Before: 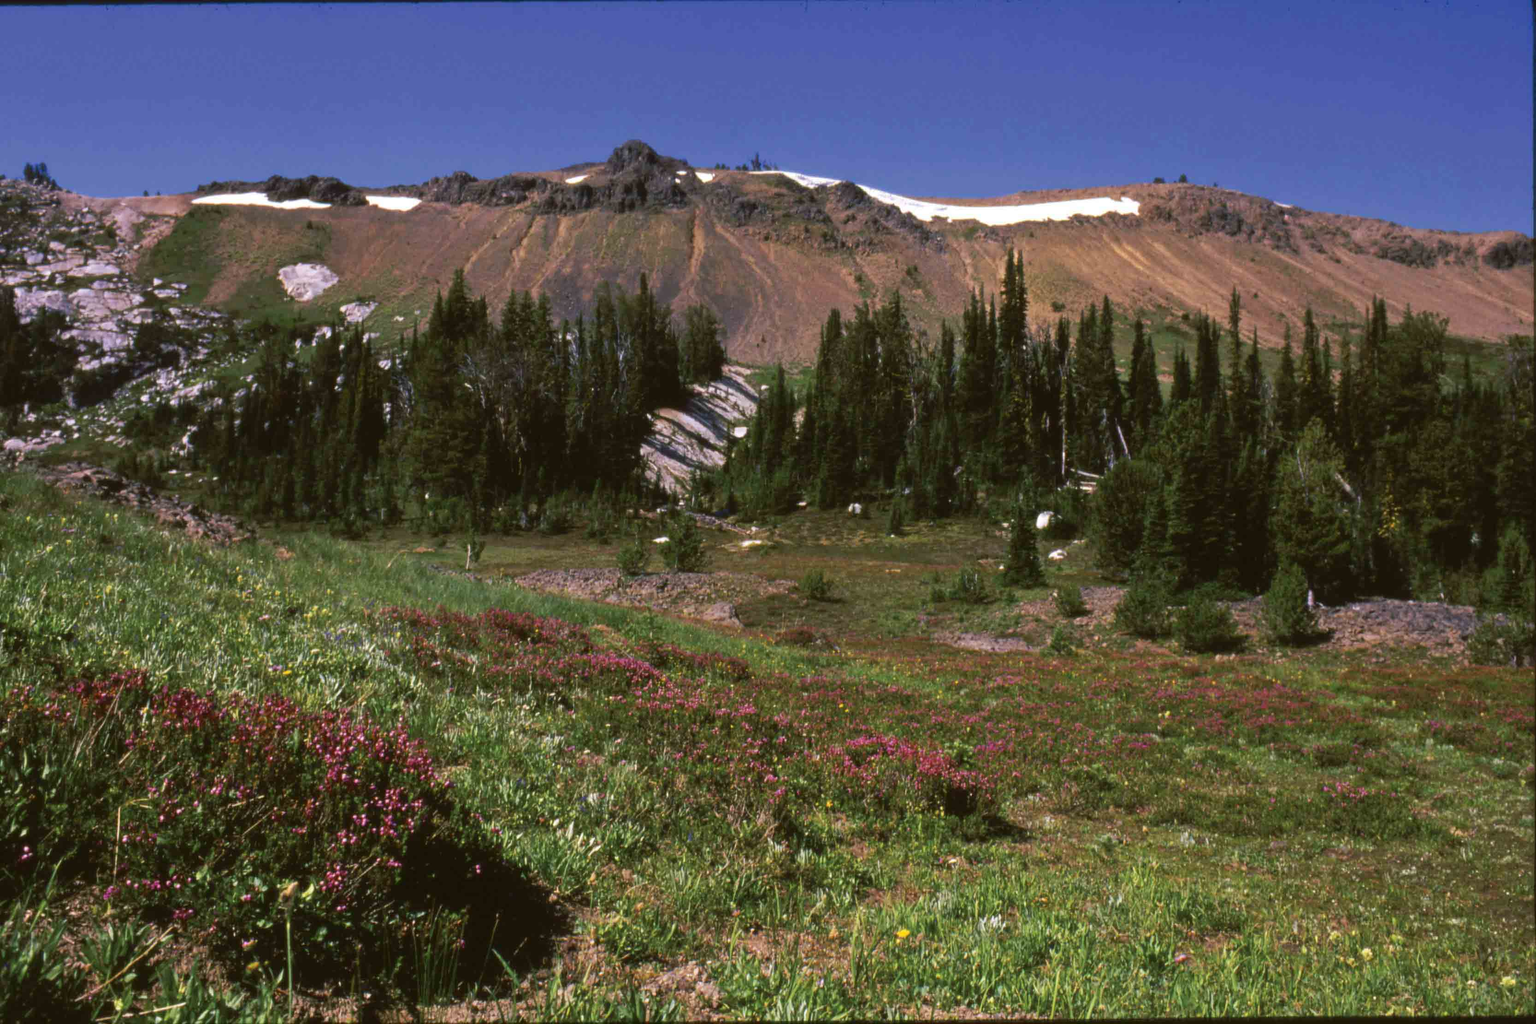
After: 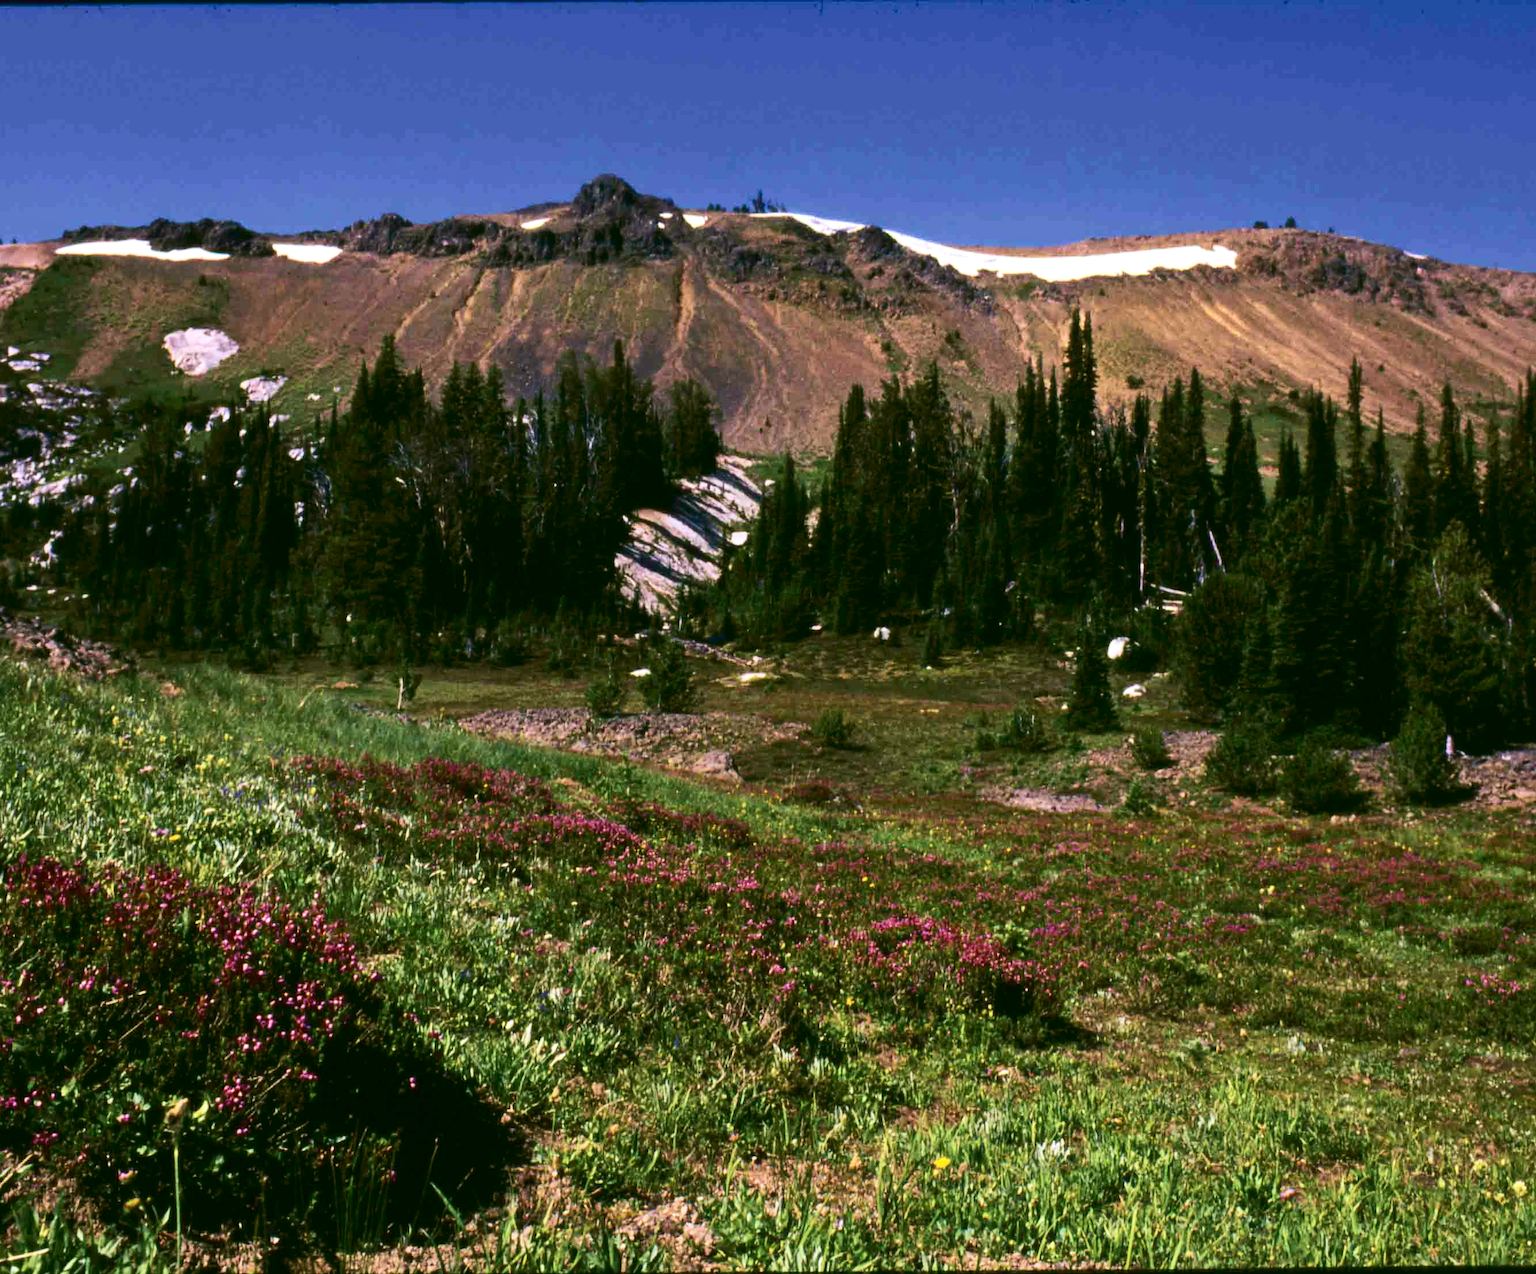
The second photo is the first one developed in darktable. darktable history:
crop and rotate: left 9.589%, right 10.122%
velvia: on, module defaults
tone equalizer: on, module defaults
contrast brightness saturation: contrast 0.281
exposure: exposure 0.163 EV, compensate highlight preservation false
color balance rgb: global offset › luminance -0.31%, global offset › chroma 0.114%, global offset › hue 162.41°, perceptual saturation grading › global saturation -0.117%, global vibrance 20.748%
